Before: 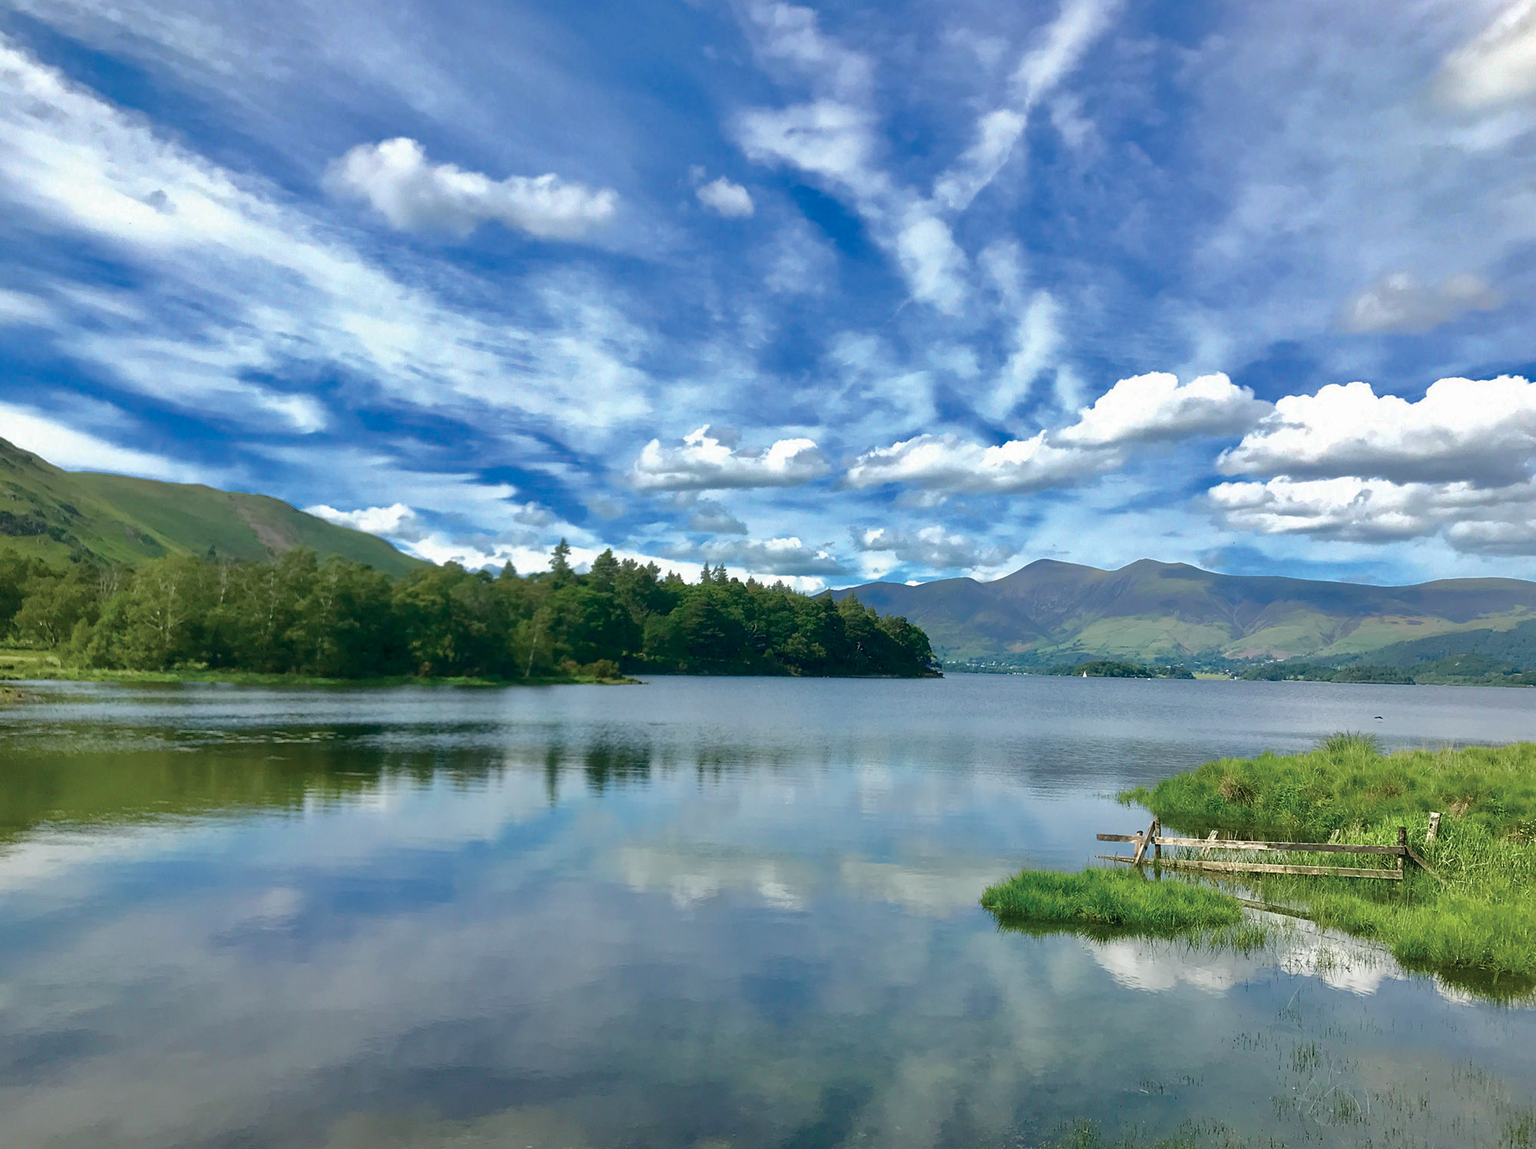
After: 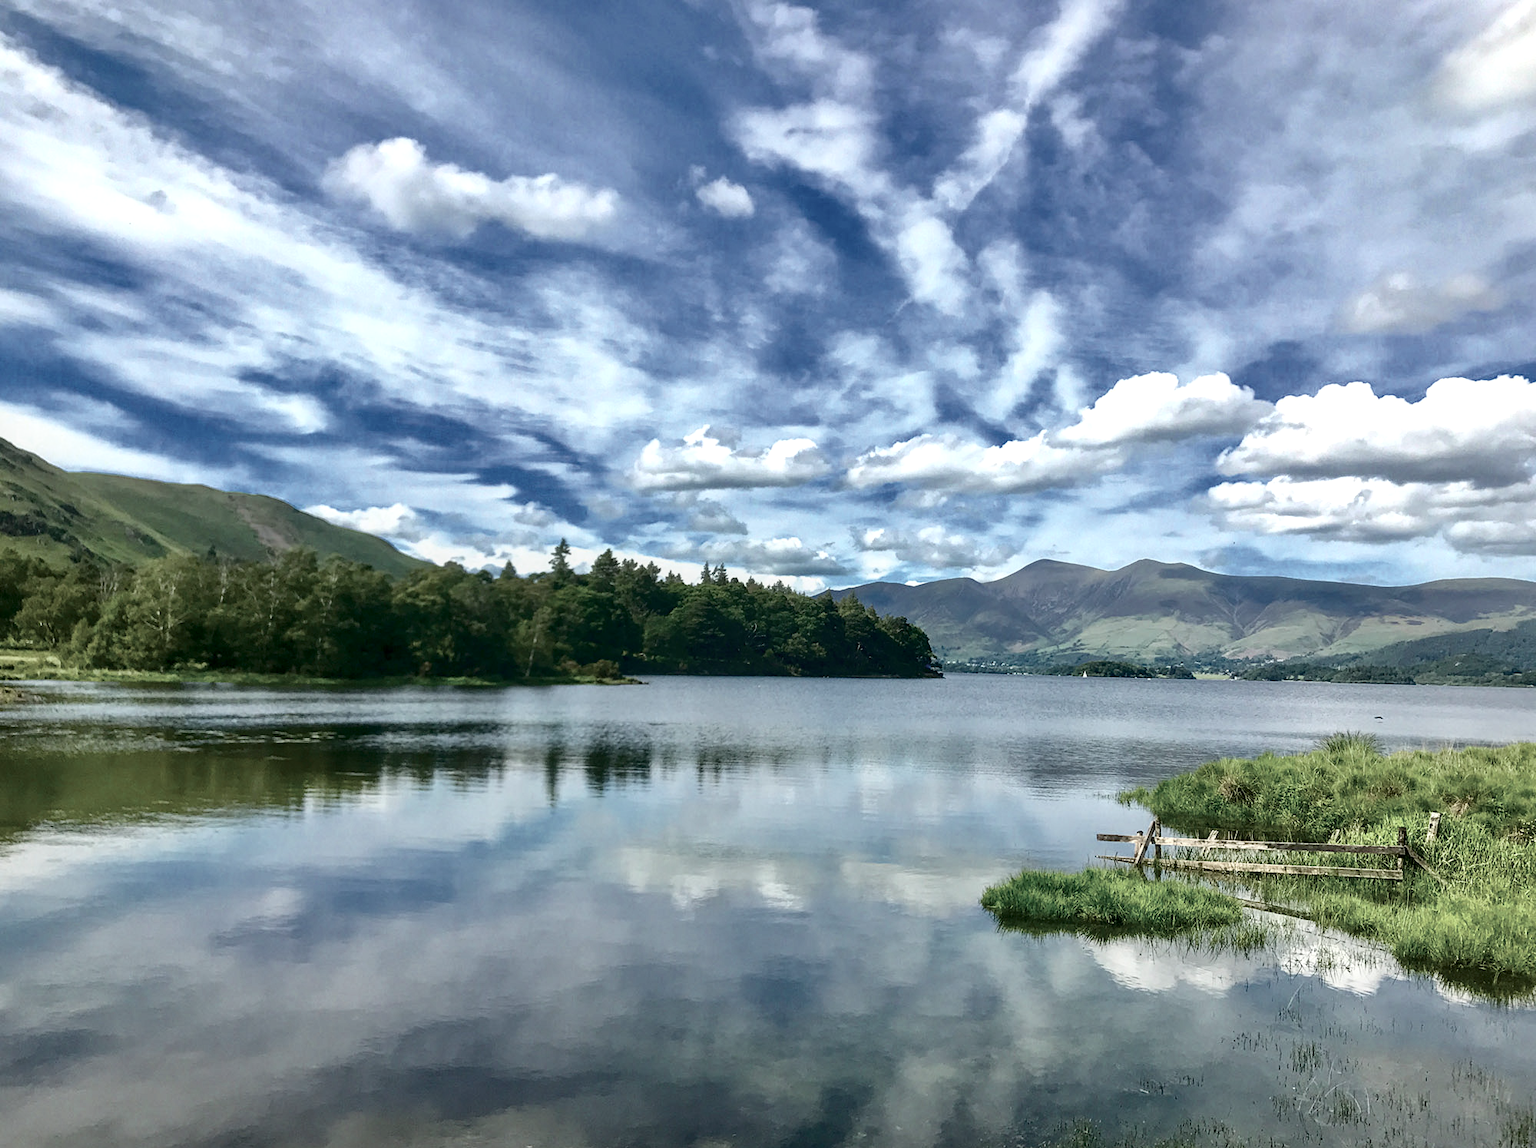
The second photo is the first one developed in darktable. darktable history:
contrast brightness saturation: contrast 0.252, saturation -0.312
color correction: highlights b* 0.064
local contrast: on, module defaults
